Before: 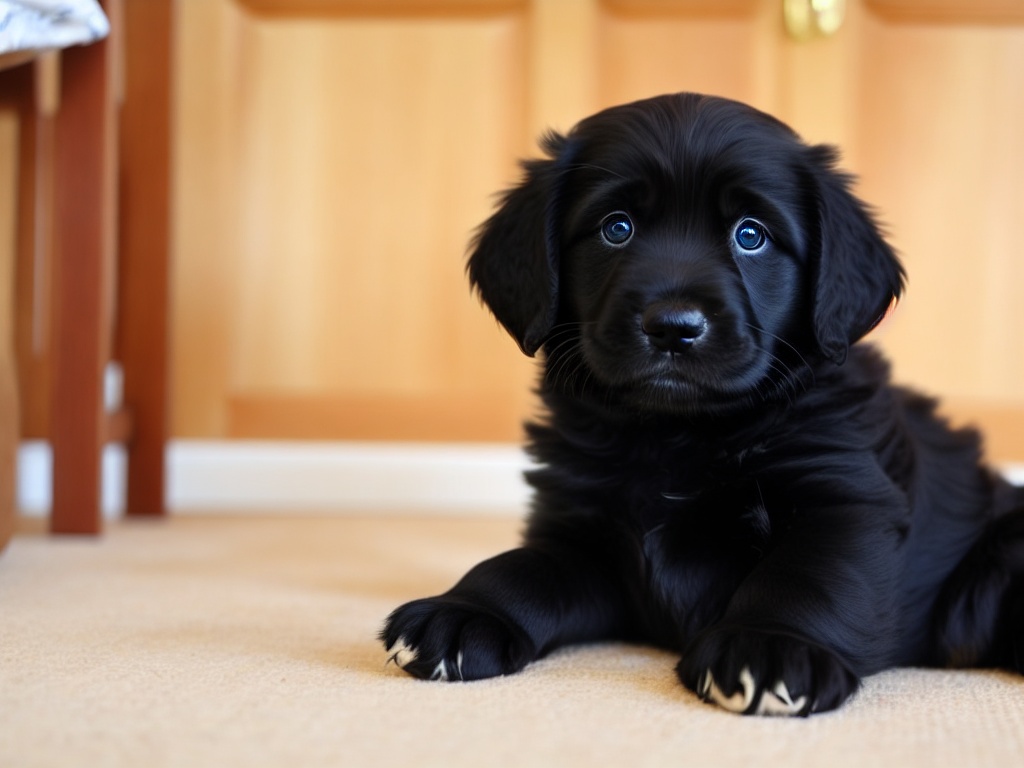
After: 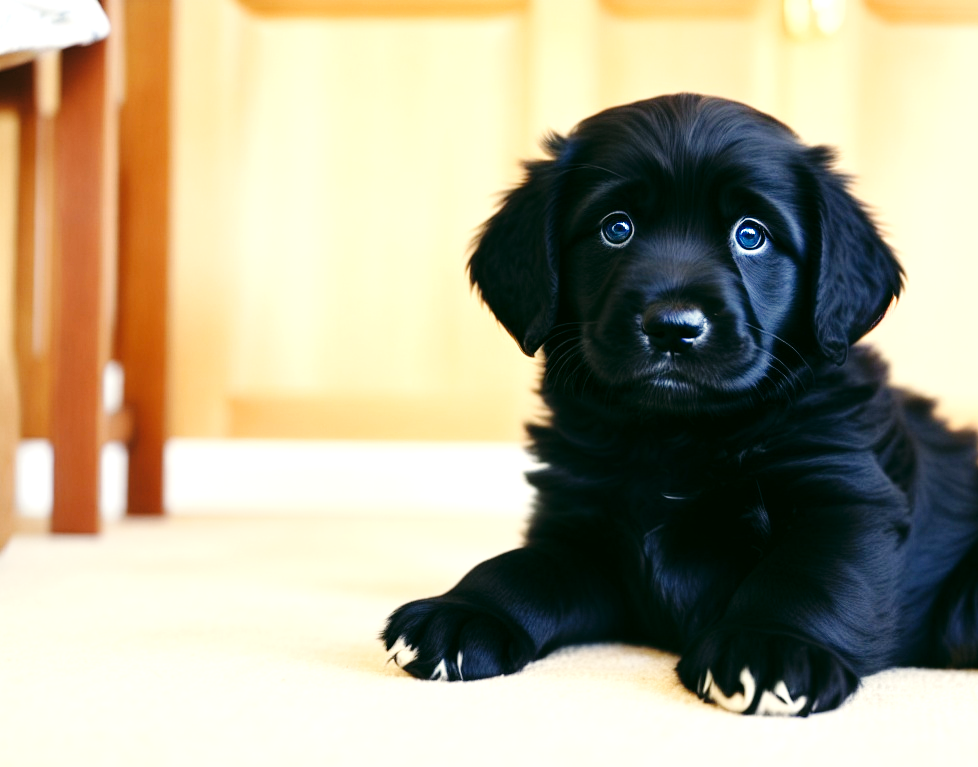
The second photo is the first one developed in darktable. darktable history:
contrast brightness saturation: saturation -0.168
exposure: black level correction 0, exposure 0.889 EV, compensate exposure bias true, compensate highlight preservation false
crop: right 4.491%, bottom 0.024%
color calibration: illuminant as shot in camera, x 0.358, y 0.373, temperature 4628.91 K
base curve: curves: ch0 [(0, 0) (0.036, 0.025) (0.121, 0.166) (0.206, 0.329) (0.605, 0.79) (1, 1)], preserve colors none
color correction: highlights a* -0.603, highlights b* 9.6, shadows a* -8.7, shadows b* 1.25
